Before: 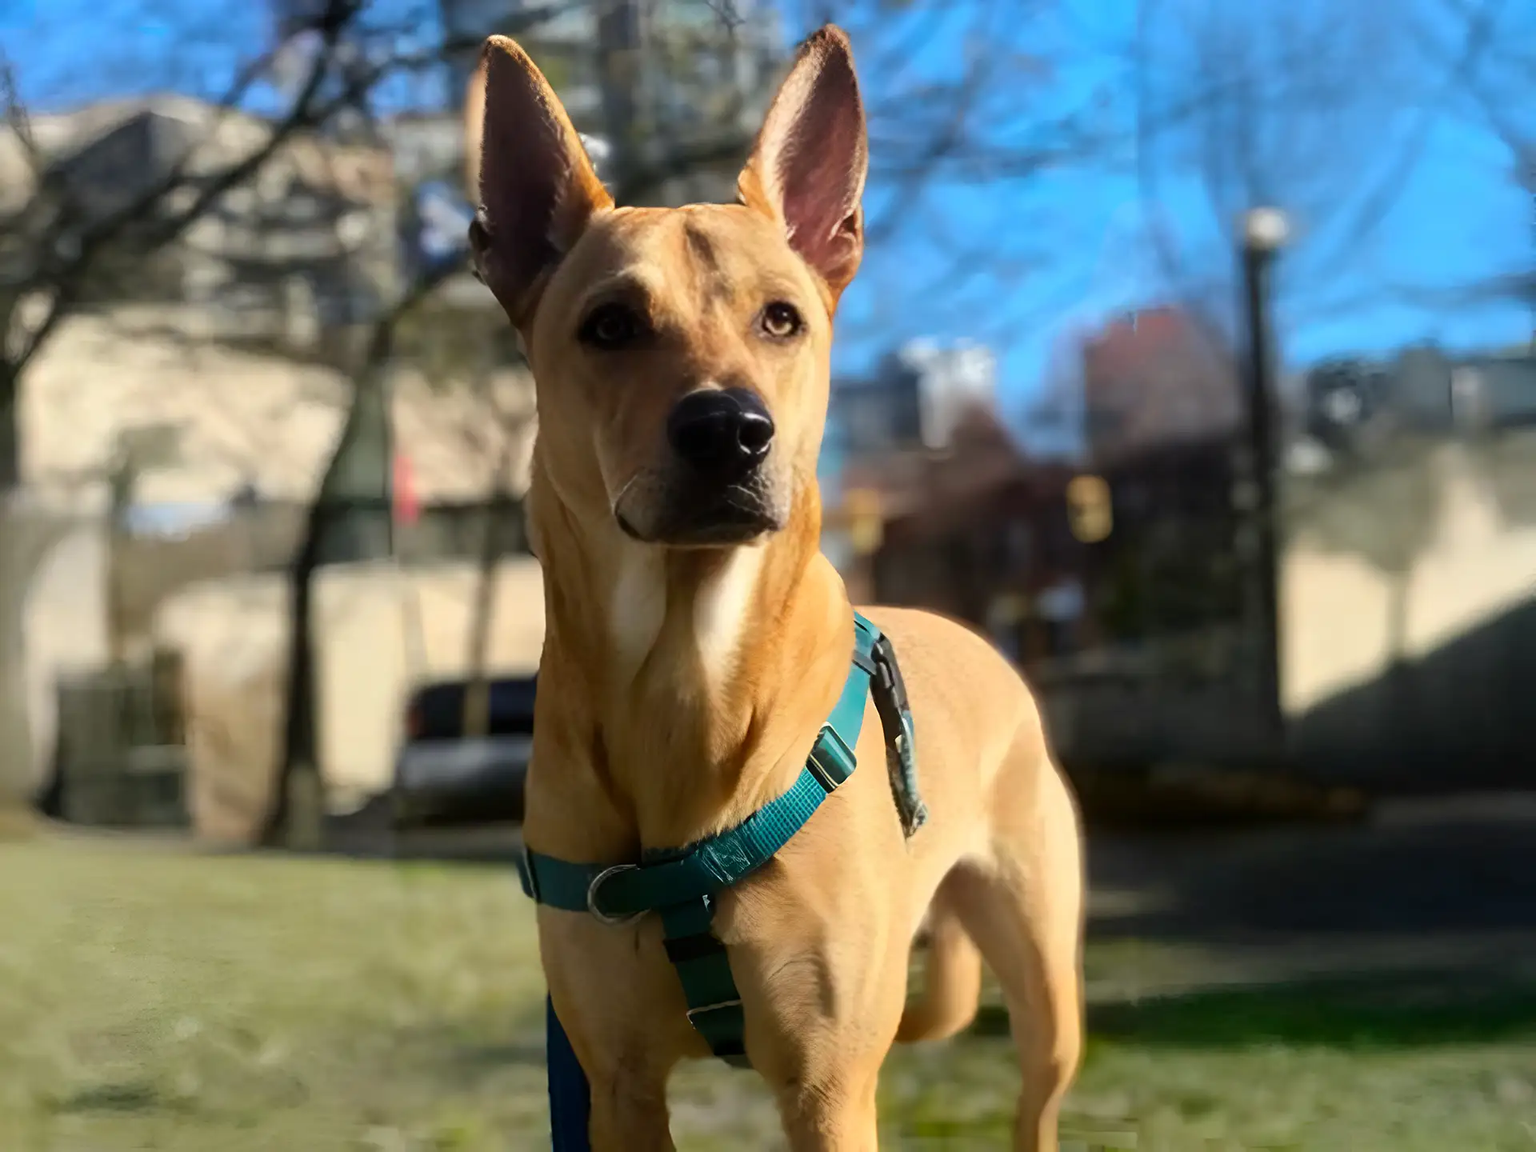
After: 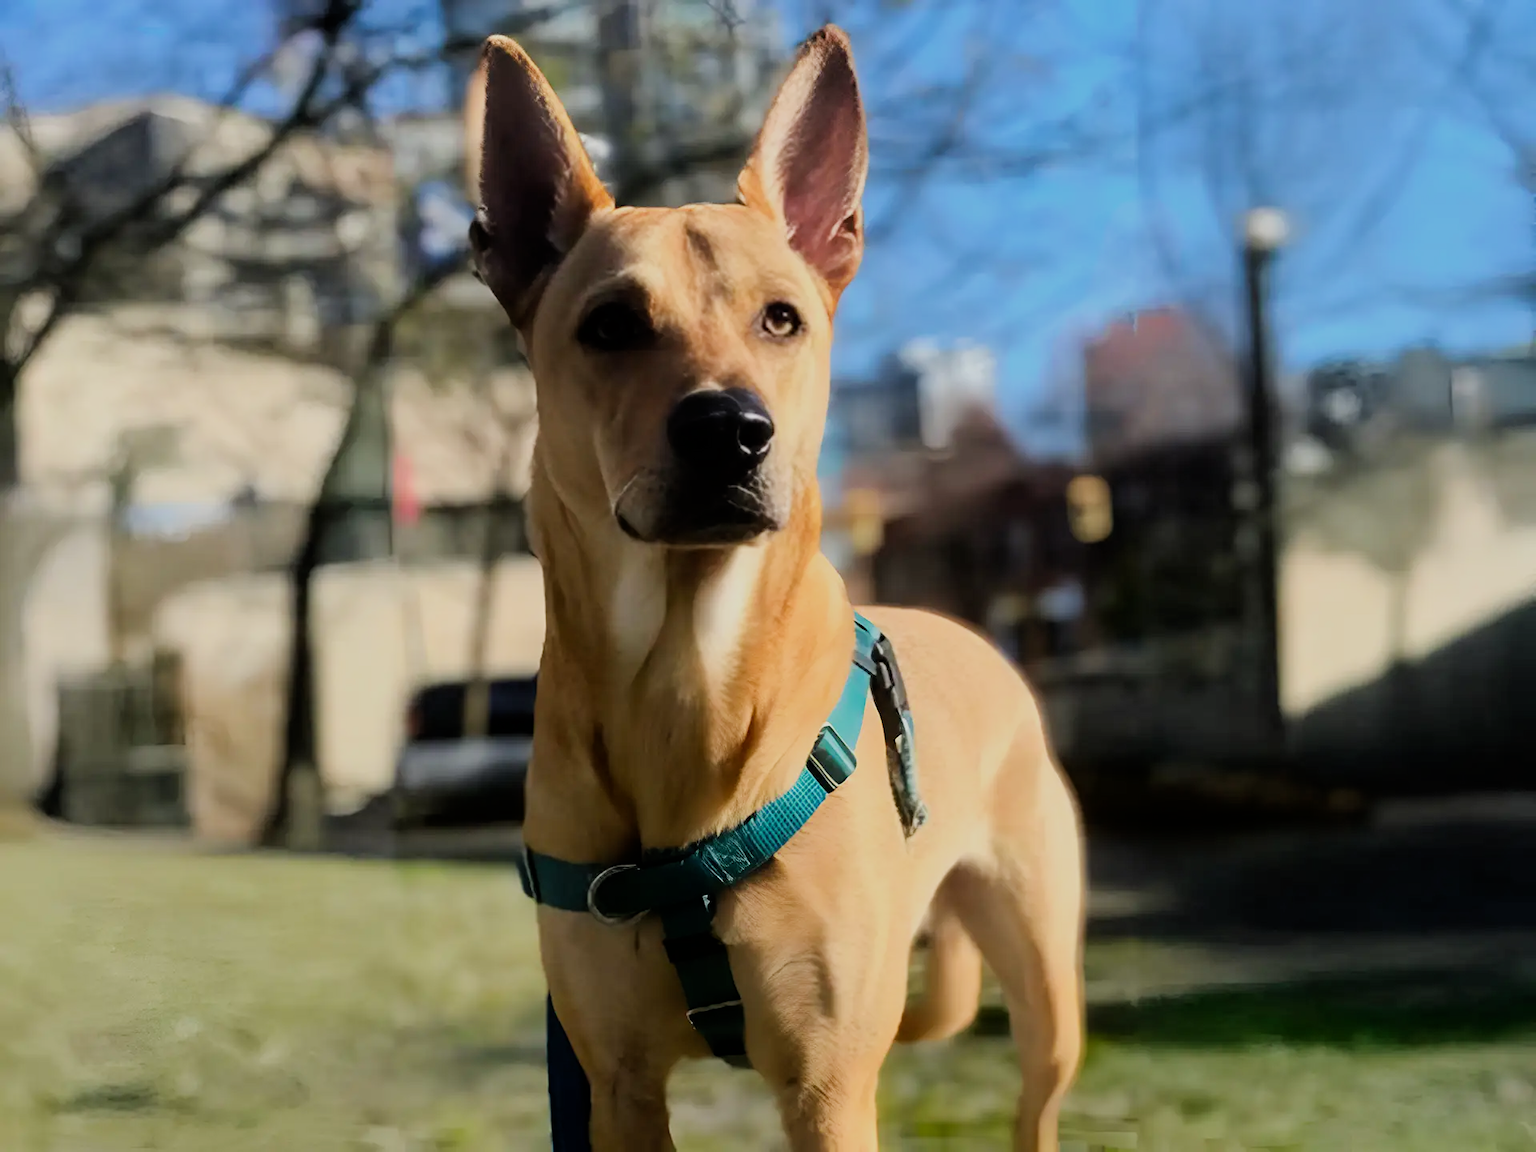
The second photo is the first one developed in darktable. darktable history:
exposure: exposure 0.207 EV, compensate highlight preservation false
filmic rgb: black relative exposure -7.65 EV, white relative exposure 4.56 EV, hardness 3.61
